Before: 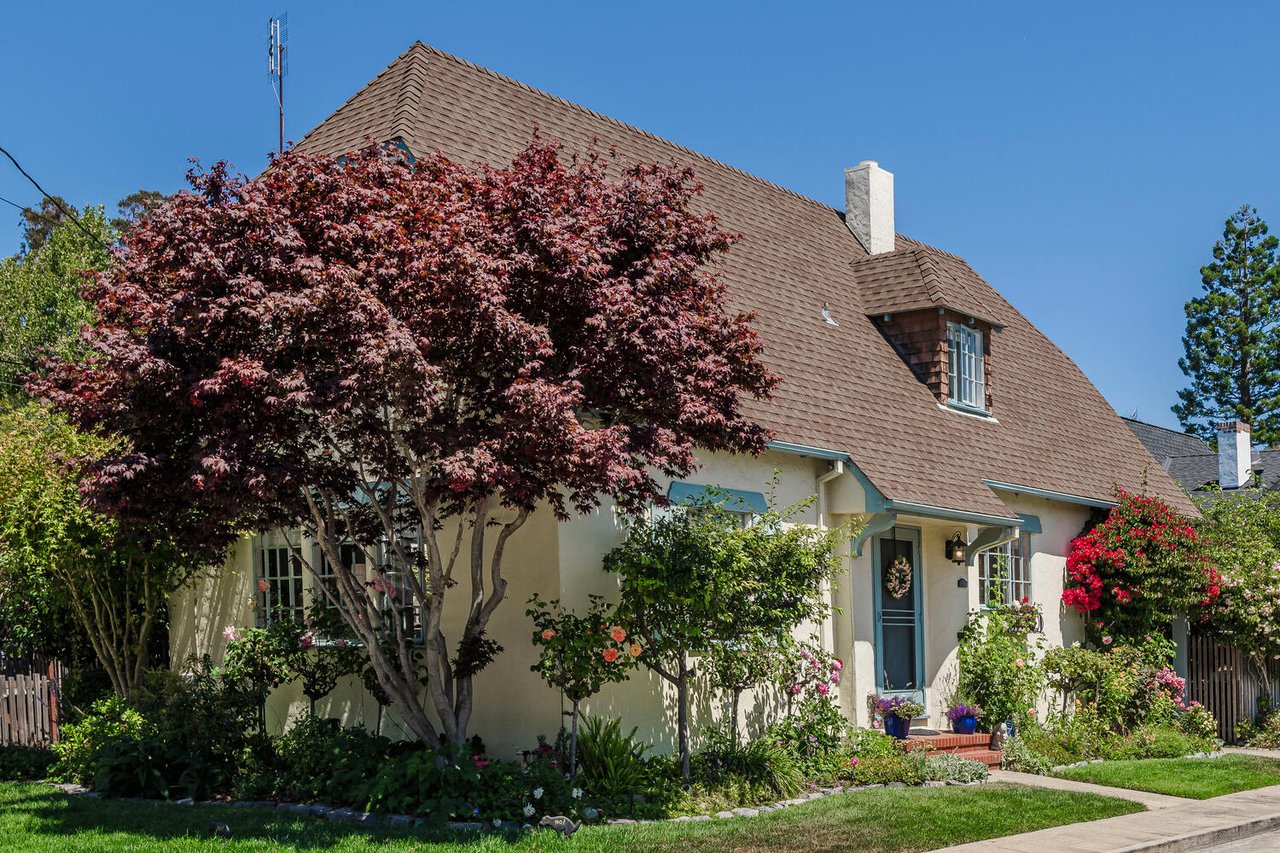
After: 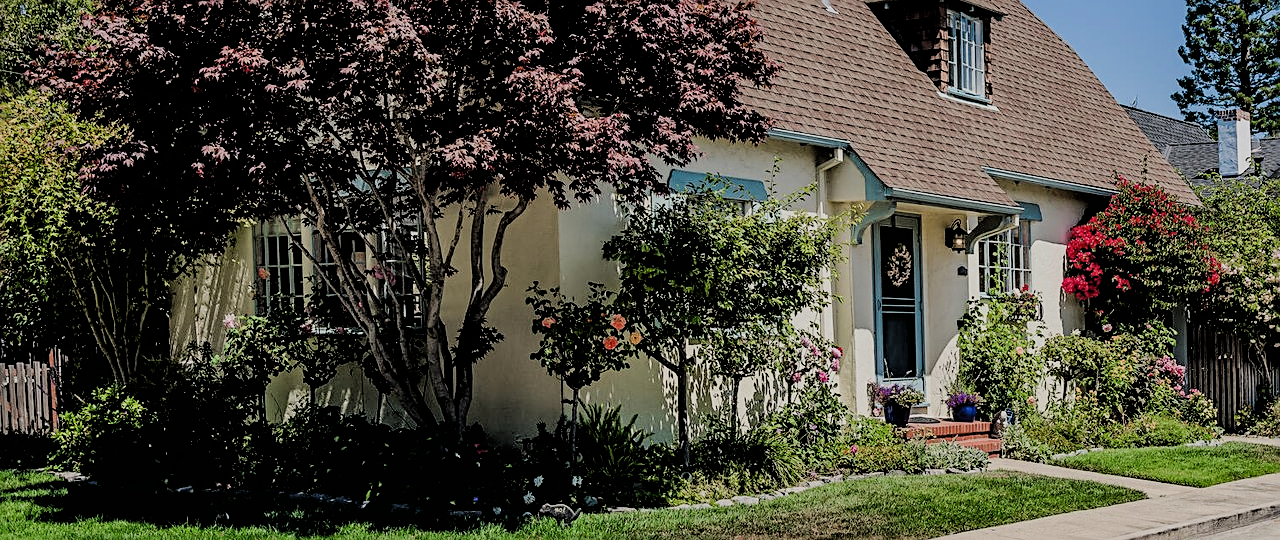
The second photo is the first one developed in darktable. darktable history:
exposure: compensate highlight preservation false
sharpen: on, module defaults
filmic rgb: black relative exposure -2.83 EV, white relative exposure 4.56 EV, hardness 1.71, contrast 1.251, iterations of high-quality reconstruction 0
crop and rotate: top 36.616%
